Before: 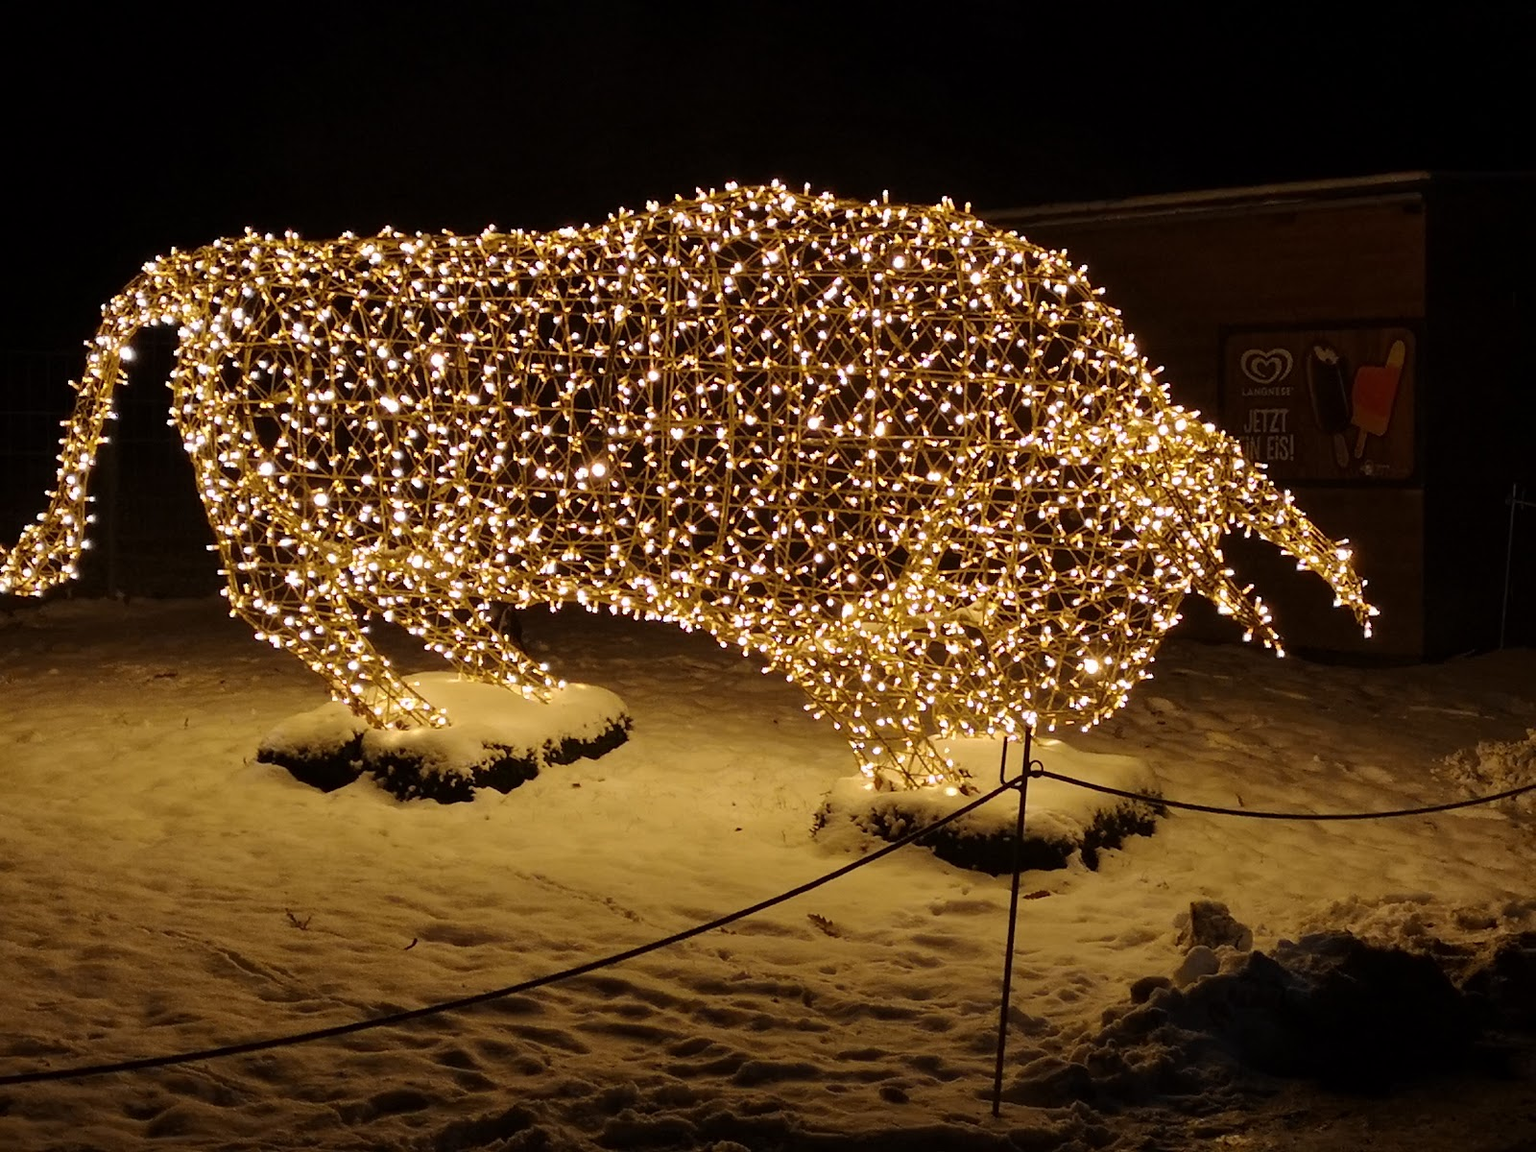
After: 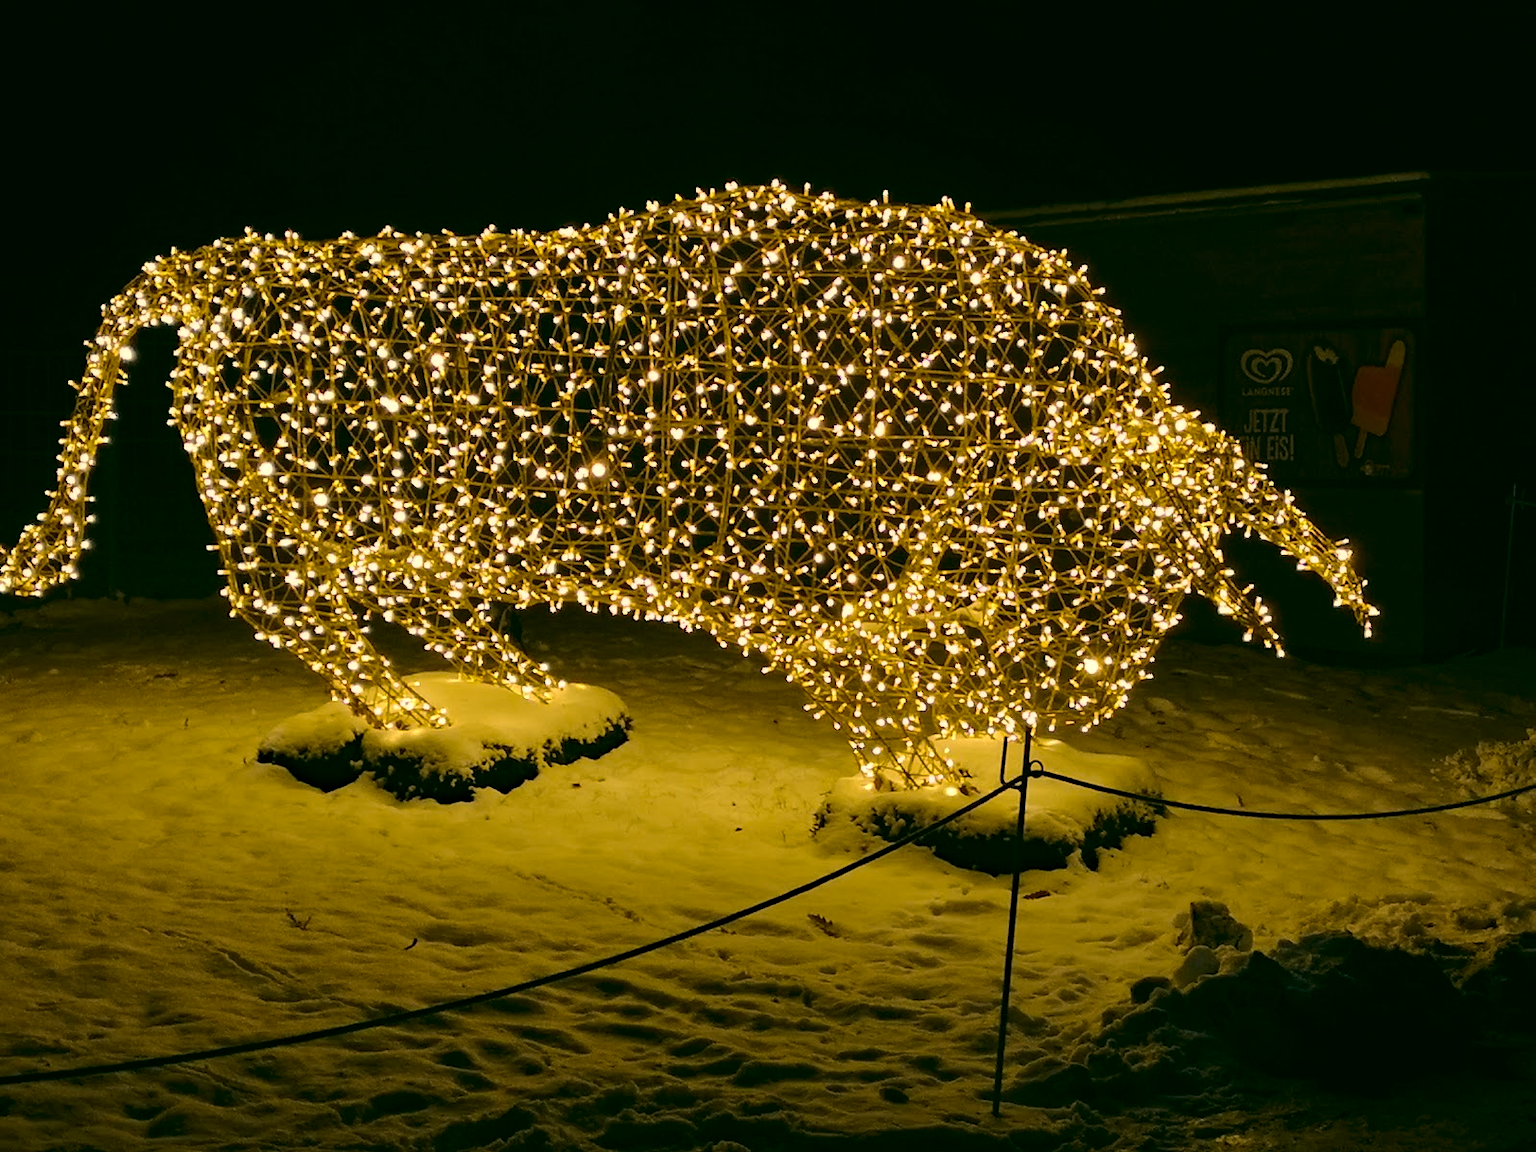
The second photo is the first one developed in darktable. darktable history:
color correction: highlights a* 4.72, highlights b* 24.1, shadows a* -15.97, shadows b* 3.77
haze removal: compatibility mode true, adaptive false
